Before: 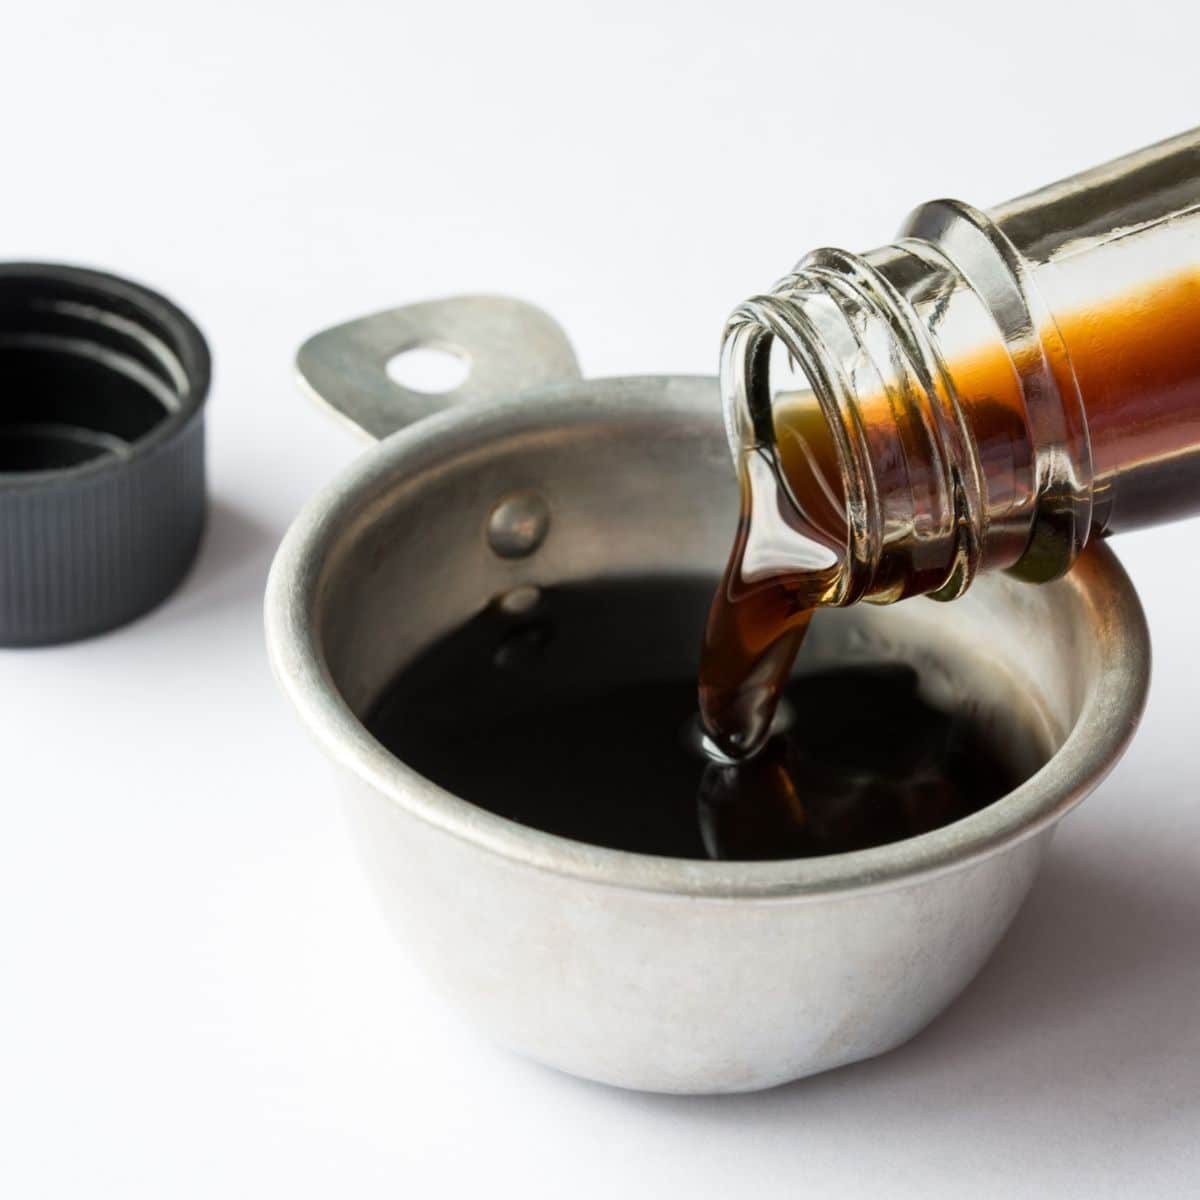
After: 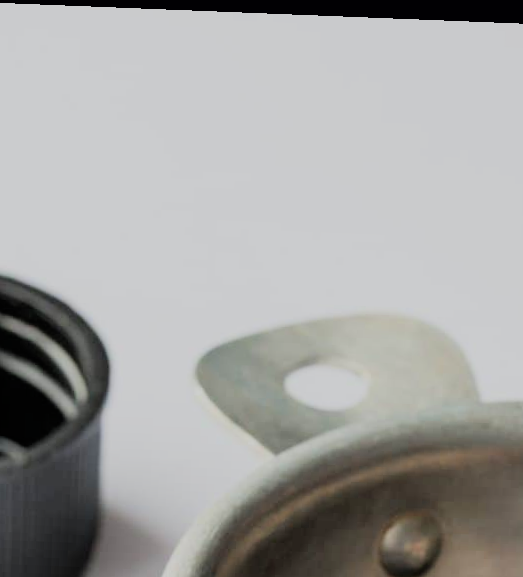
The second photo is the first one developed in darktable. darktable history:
rotate and perspective: rotation 2.27°, automatic cropping off
filmic rgb: black relative exposure -7.15 EV, white relative exposure 5.36 EV, hardness 3.02, color science v6 (2022)
crop and rotate: left 10.817%, top 0.062%, right 47.194%, bottom 53.626%
